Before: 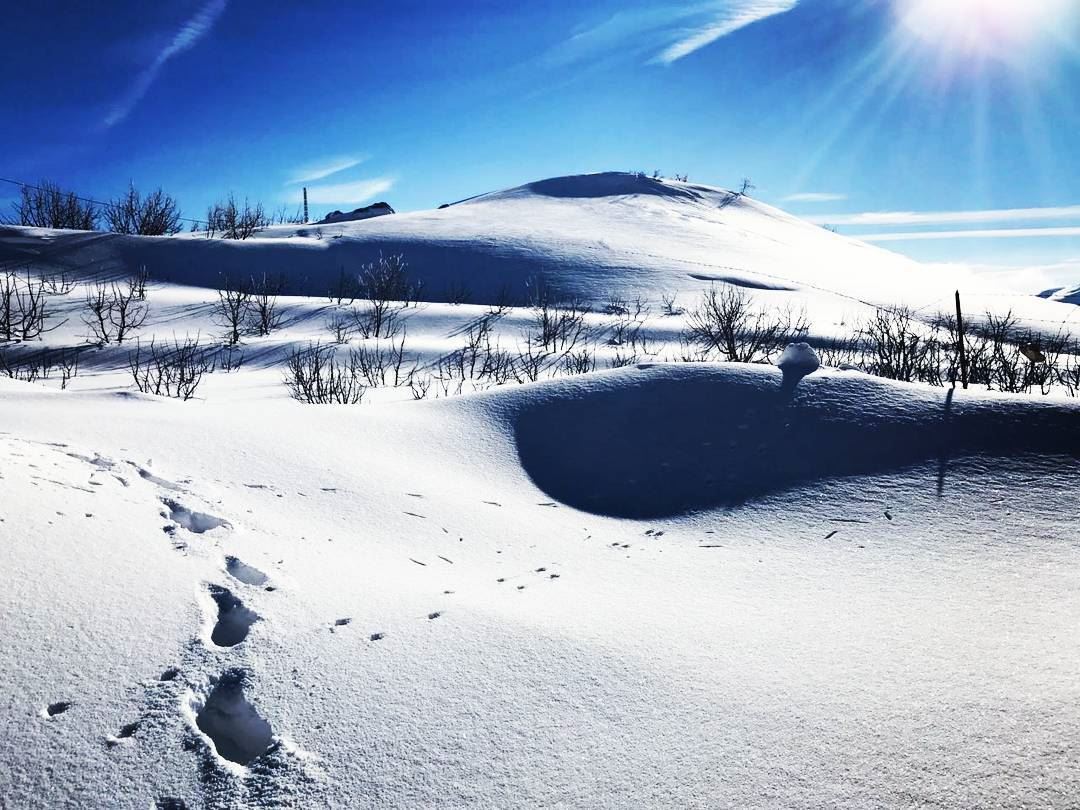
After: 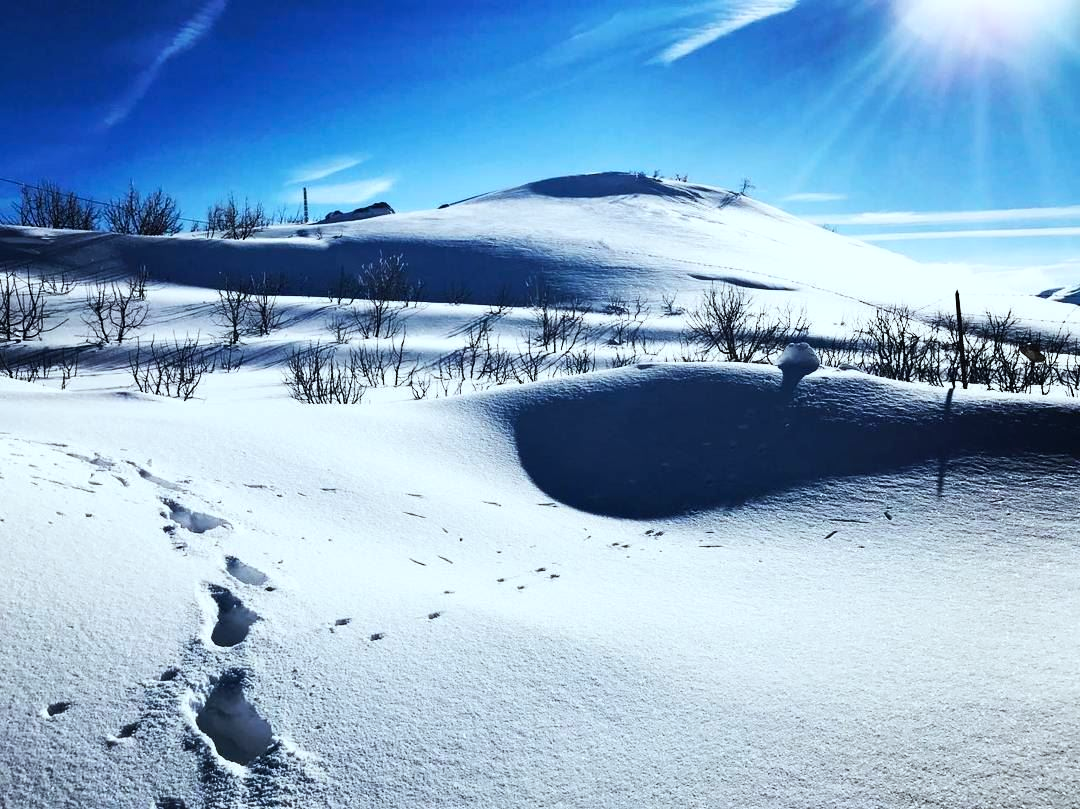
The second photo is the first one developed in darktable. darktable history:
crop: bottom 0.071%
color calibration: illuminant Planckian (black body), adaptation linear Bradford (ICC v4), x 0.364, y 0.367, temperature 4417.56 K, saturation algorithm version 1 (2020)
